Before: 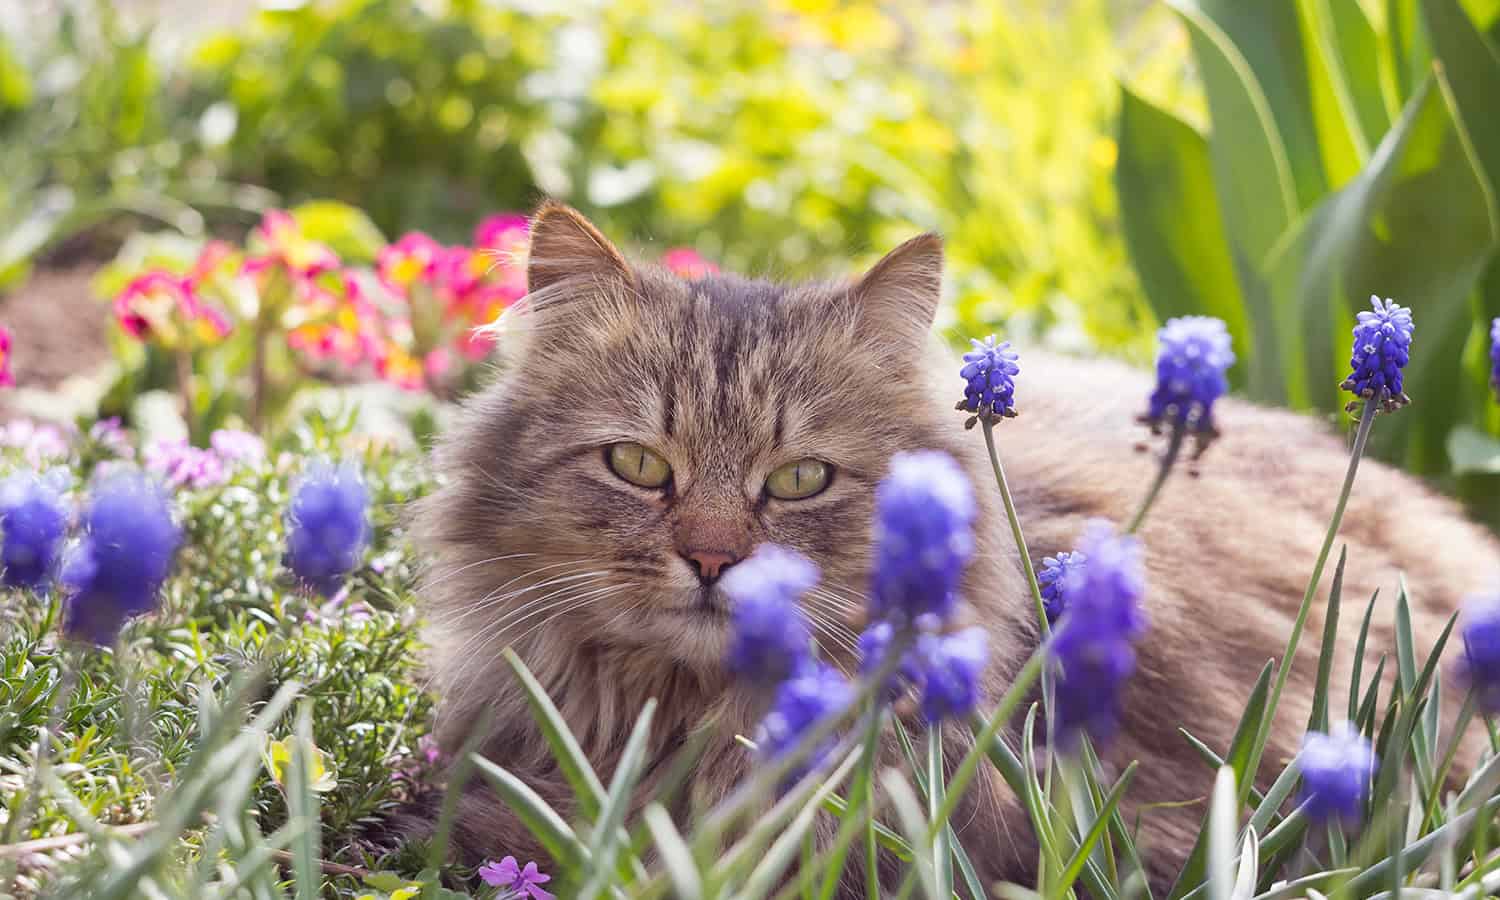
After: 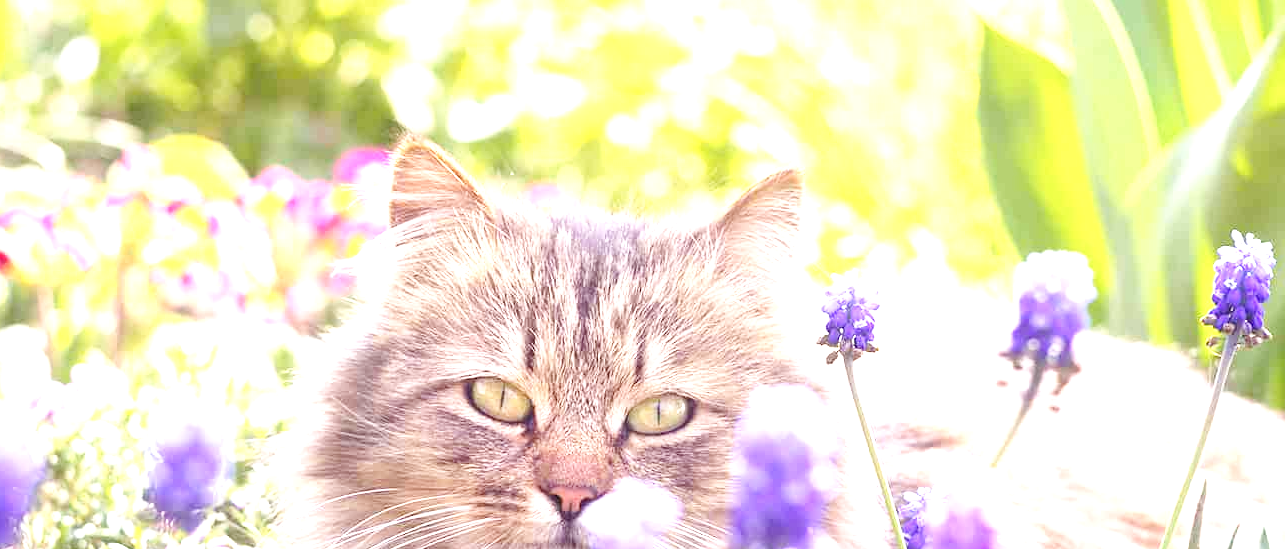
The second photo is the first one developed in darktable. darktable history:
crop and rotate: left 9.297%, top 7.292%, right 4.969%, bottom 31.698%
tone curve: curves: ch0 [(0, 0) (0.051, 0.047) (0.102, 0.099) (0.228, 0.262) (0.446, 0.527) (0.695, 0.778) (0.908, 0.946) (1, 1)]; ch1 [(0, 0) (0.339, 0.298) (0.402, 0.363) (0.453, 0.413) (0.485, 0.469) (0.494, 0.493) (0.504, 0.501) (0.525, 0.533) (0.563, 0.591) (0.597, 0.631) (1, 1)]; ch2 [(0, 0) (0.48, 0.48) (0.504, 0.5) (0.539, 0.554) (0.59, 0.628) (0.642, 0.682) (0.824, 0.815) (1, 1)], preserve colors none
exposure: black level correction 0, exposure 1.684 EV, compensate highlight preservation false
